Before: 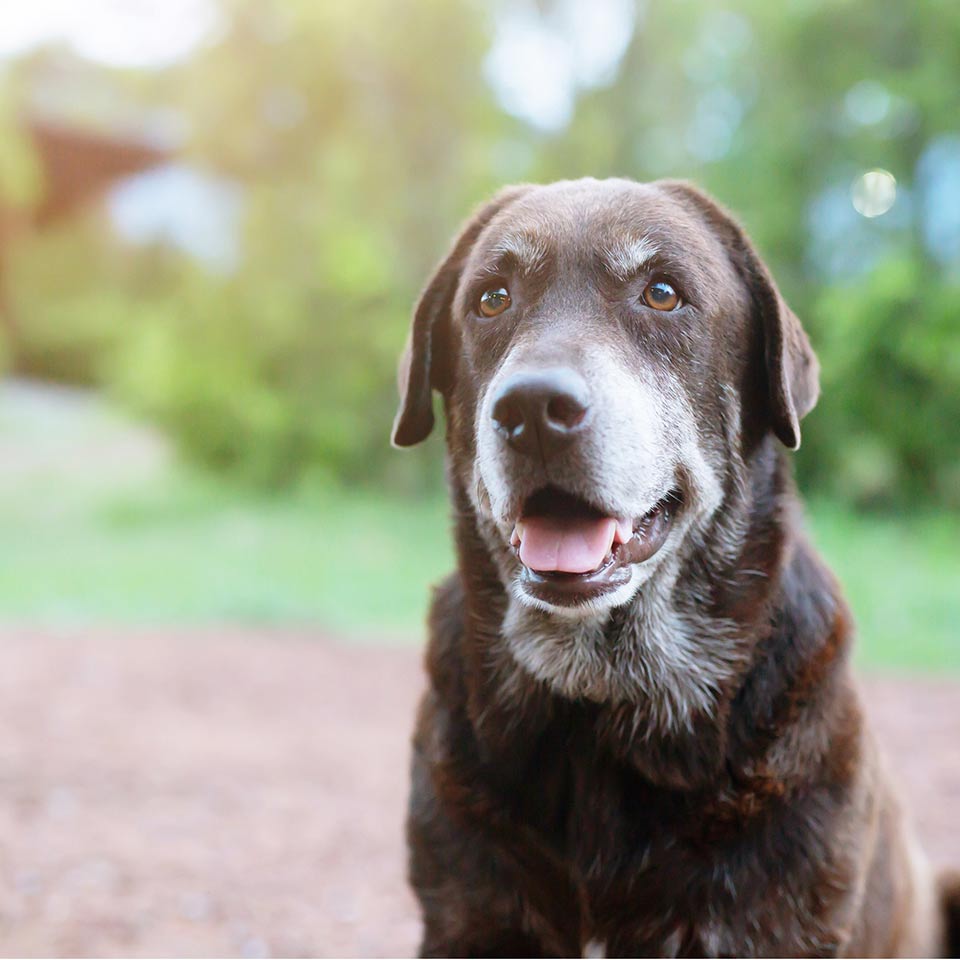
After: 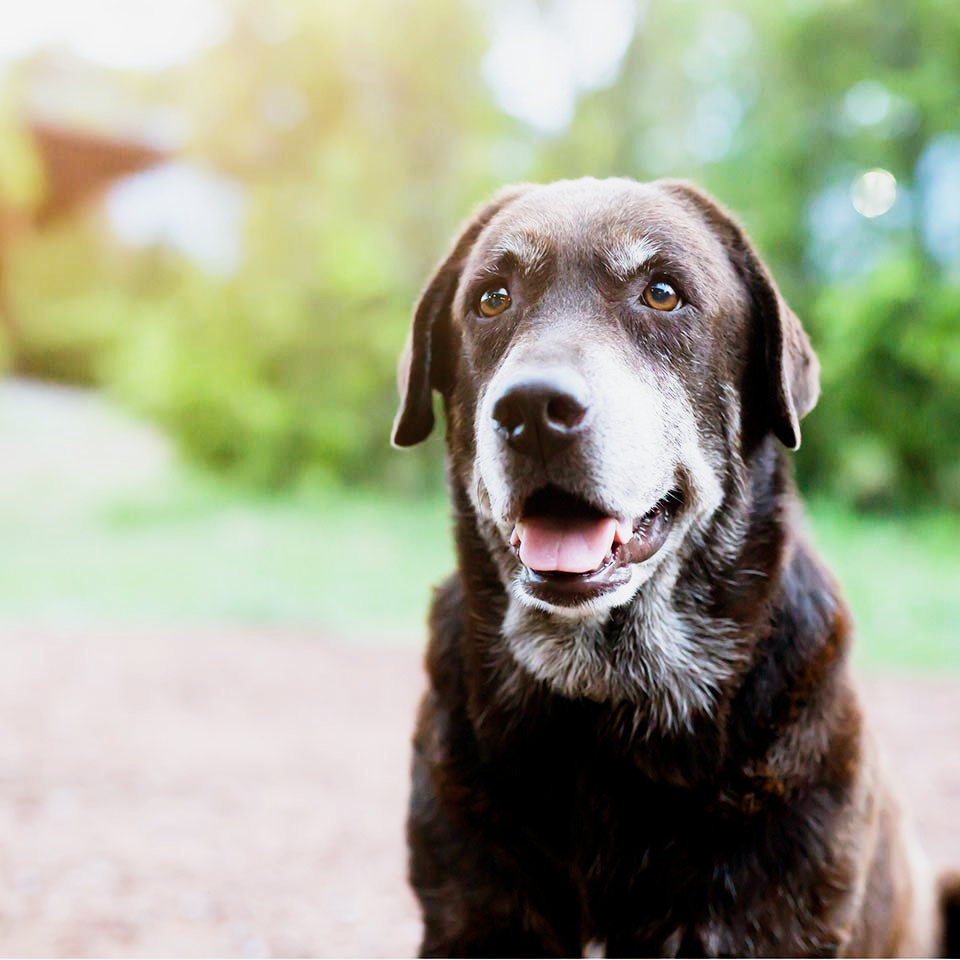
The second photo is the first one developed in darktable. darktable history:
contrast brightness saturation: saturation -0.1
exposure: black level correction 0.007, compensate highlight preservation false
sigmoid: contrast 1.86, skew 0.35
